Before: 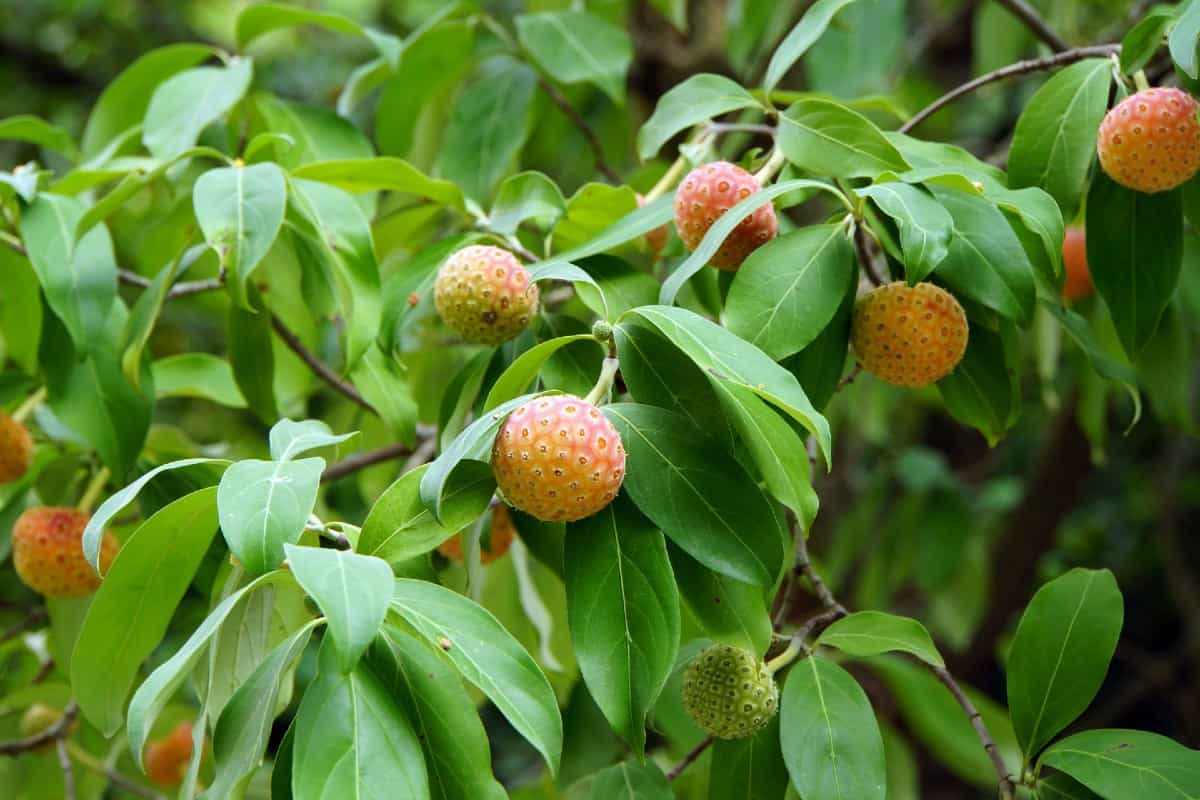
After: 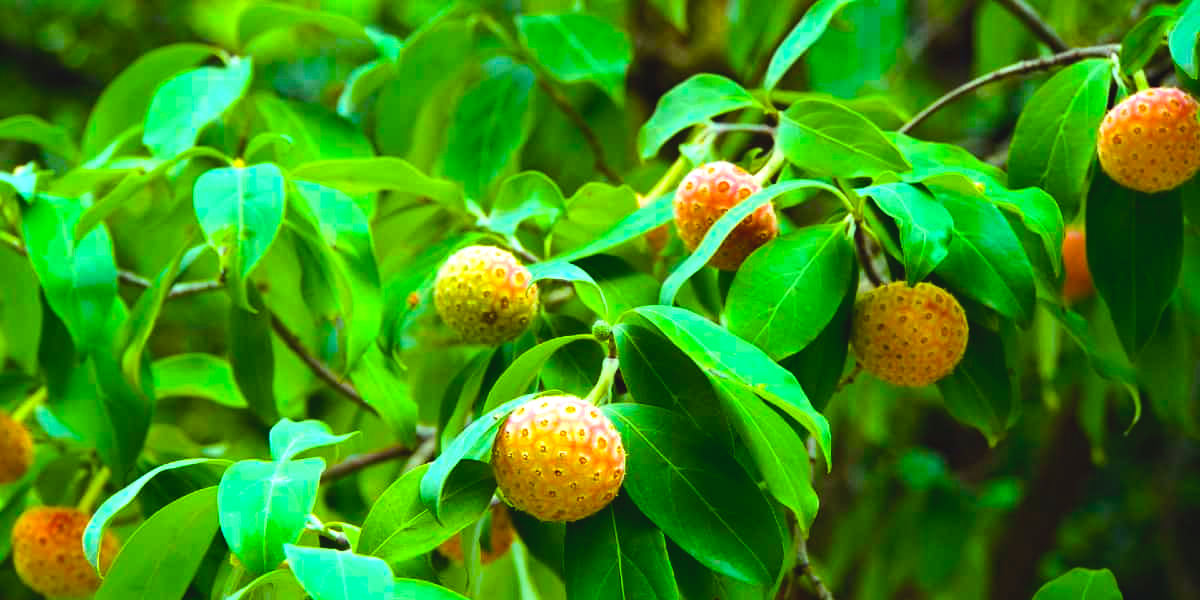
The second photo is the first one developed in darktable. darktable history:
color balance rgb: shadows lift › luminance -7.916%, shadows lift › chroma 2.085%, shadows lift › hue 165.27°, highlights gain › luminance 15.644%, highlights gain › chroma 6.893%, highlights gain › hue 128.34°, perceptual saturation grading › global saturation 29.471%, global vibrance 44.35%
exposure: exposure 0.201 EV, compensate exposure bias true, compensate highlight preservation false
crop: bottom 24.98%
tone equalizer: -8 EV -0.401 EV, -7 EV -0.404 EV, -6 EV -0.355 EV, -5 EV -0.215 EV, -3 EV 0.193 EV, -2 EV 0.312 EV, -1 EV 0.408 EV, +0 EV 0.392 EV, edges refinement/feathering 500, mask exposure compensation -1.57 EV, preserve details no
contrast brightness saturation: contrast -0.119
haze removal: compatibility mode true, adaptive false
